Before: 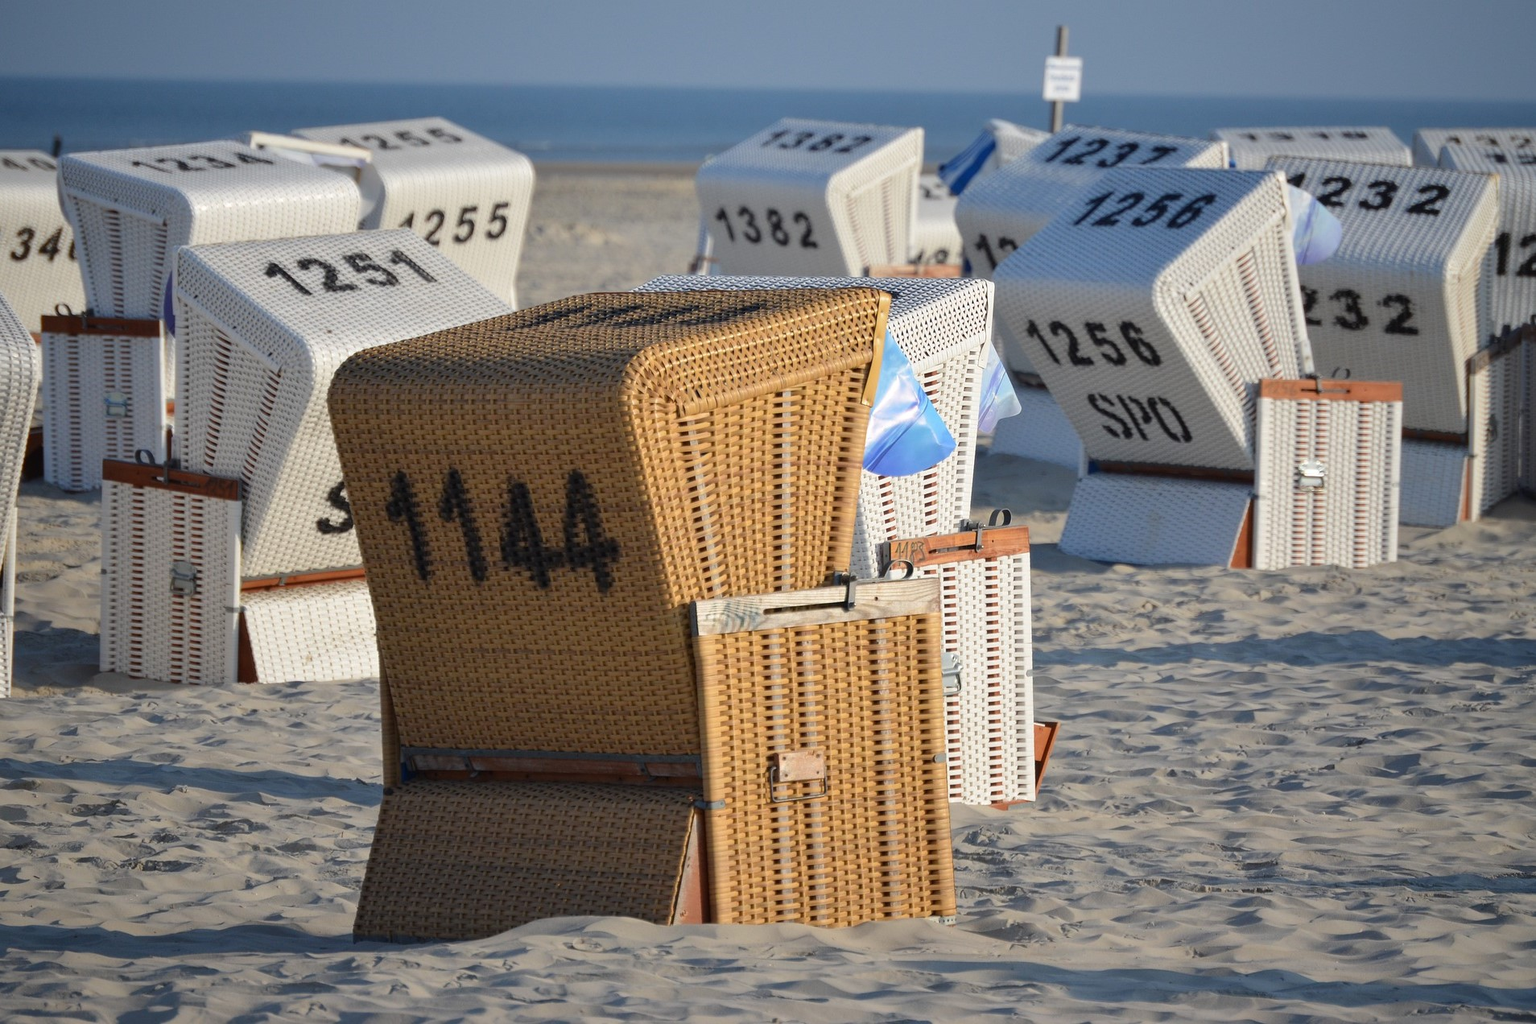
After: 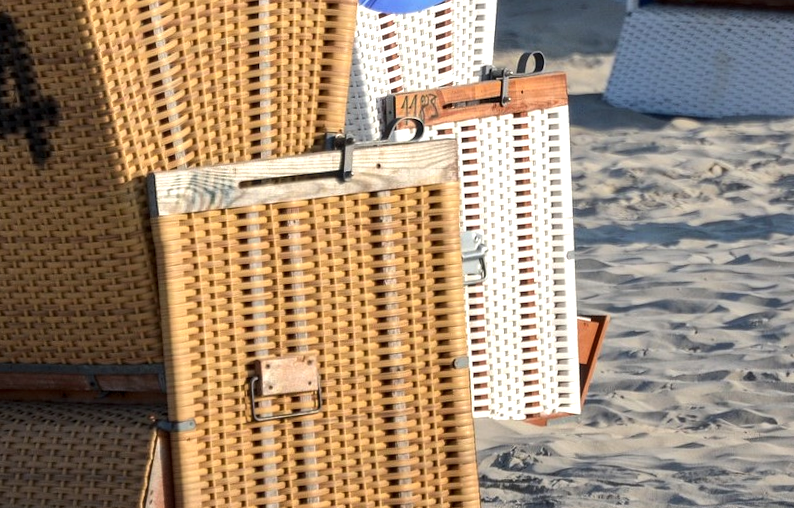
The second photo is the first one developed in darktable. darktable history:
rotate and perspective: rotation -1°, crop left 0.011, crop right 0.989, crop top 0.025, crop bottom 0.975
tone equalizer: -8 EV -0.417 EV, -7 EV -0.389 EV, -6 EV -0.333 EV, -5 EV -0.222 EV, -3 EV 0.222 EV, -2 EV 0.333 EV, -1 EV 0.389 EV, +0 EV 0.417 EV, edges refinement/feathering 500, mask exposure compensation -1.57 EV, preserve details no
local contrast: detail 130%
crop: left 37.221%, top 45.169%, right 20.63%, bottom 13.777%
